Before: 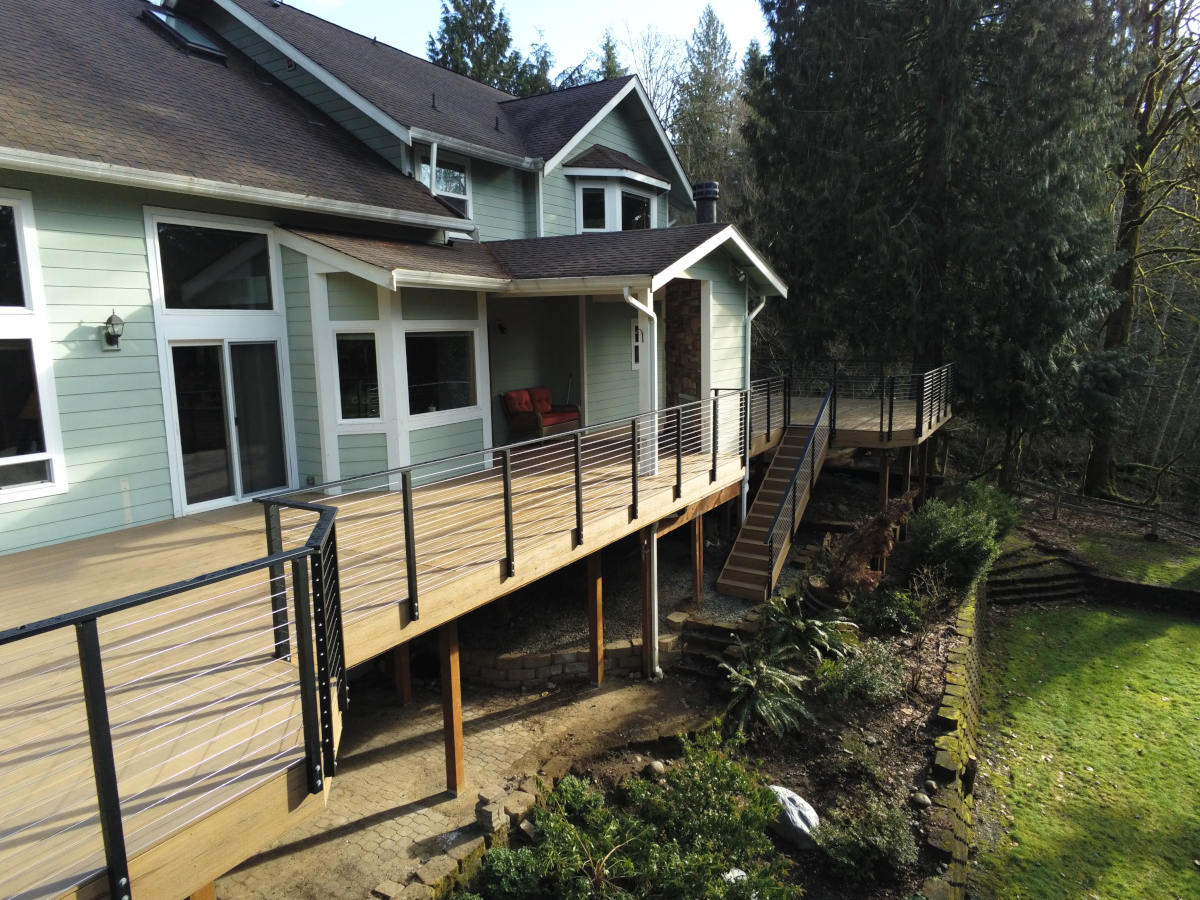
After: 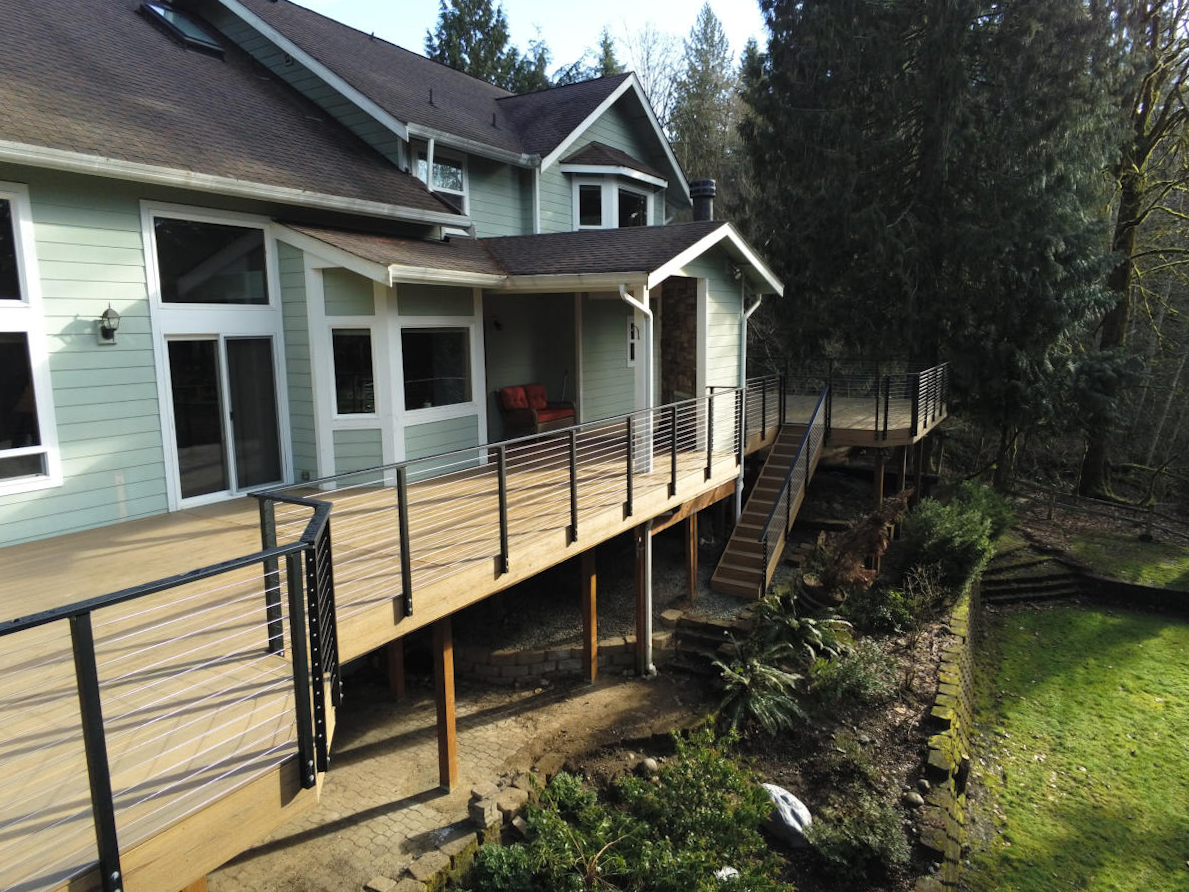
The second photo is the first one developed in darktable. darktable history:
crop and rotate: angle -0.381°
